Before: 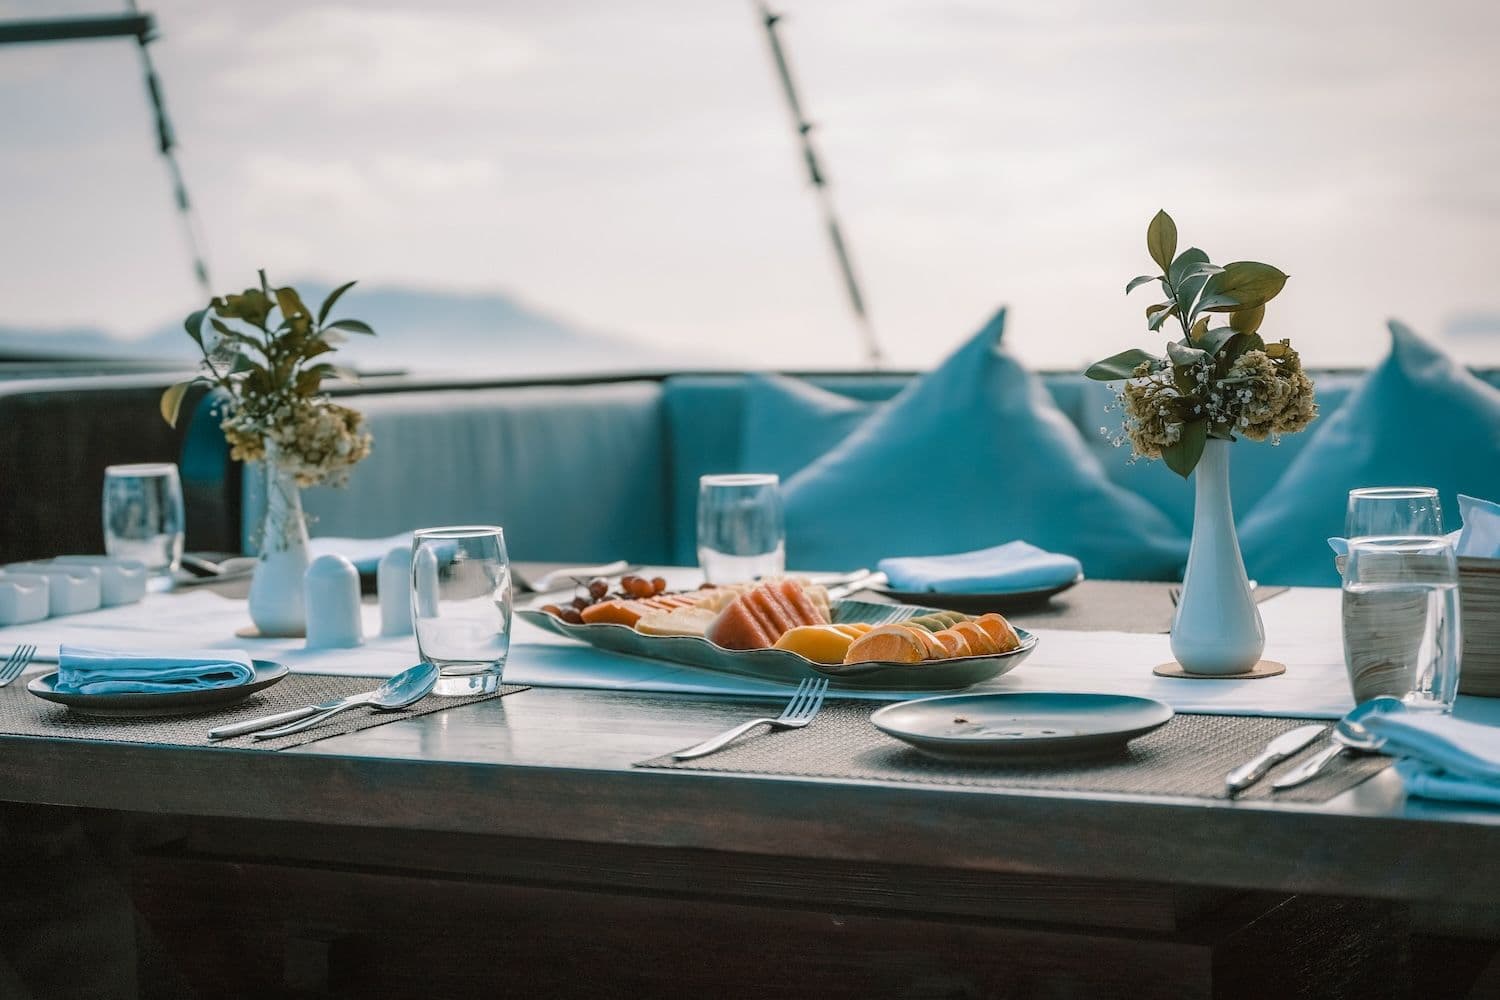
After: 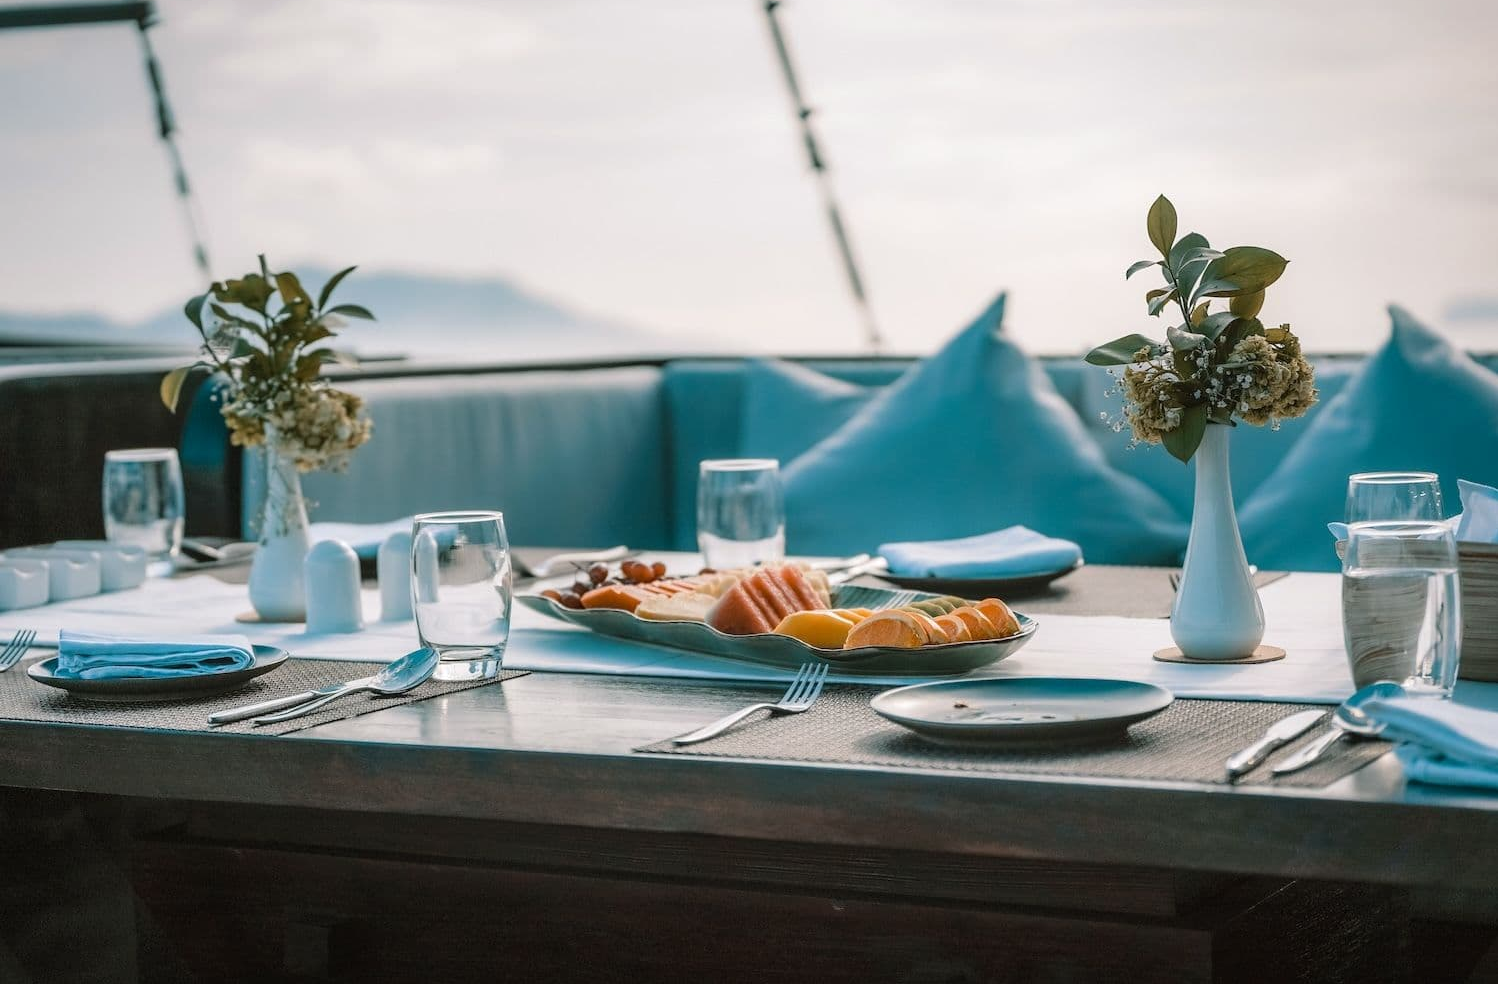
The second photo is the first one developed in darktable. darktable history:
crop: top 1.519%, right 0.076%
levels: levels [0, 0.492, 0.984]
